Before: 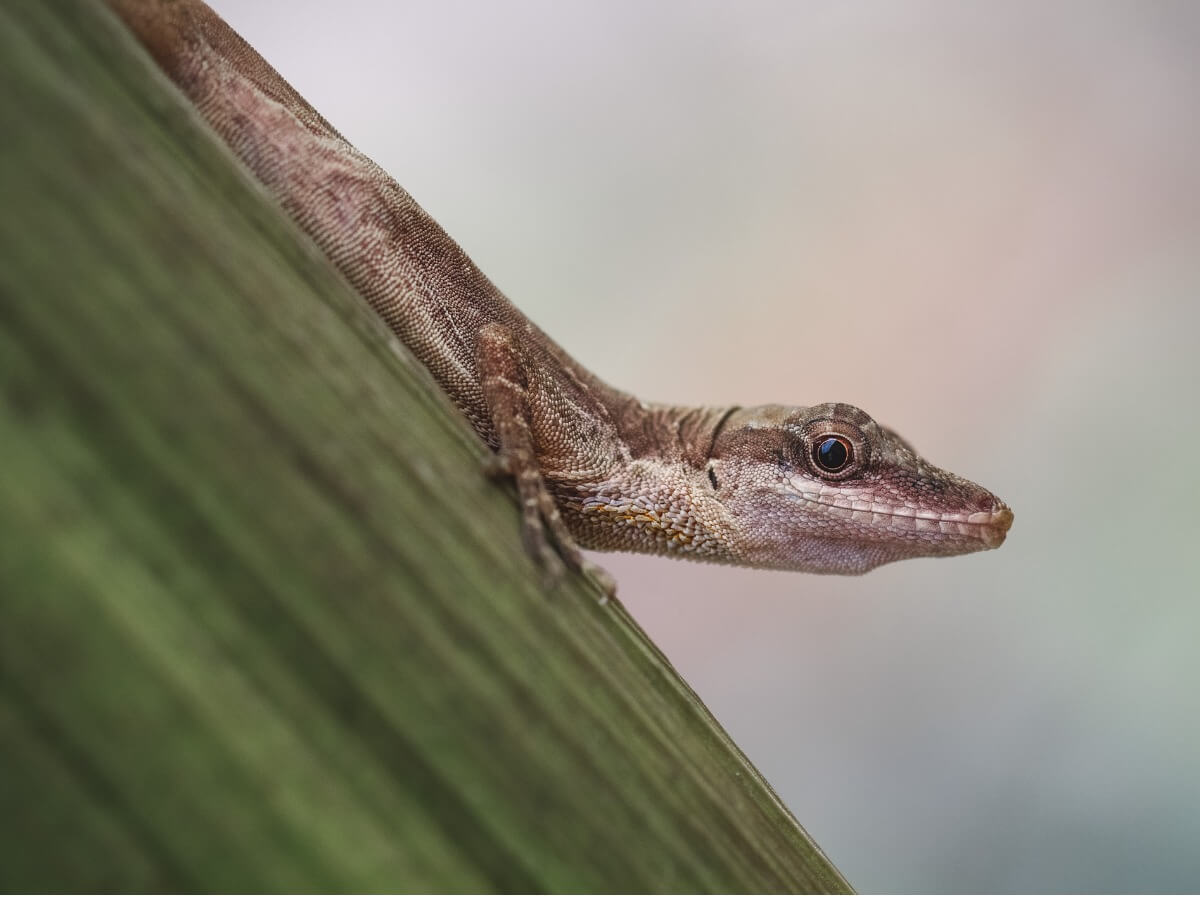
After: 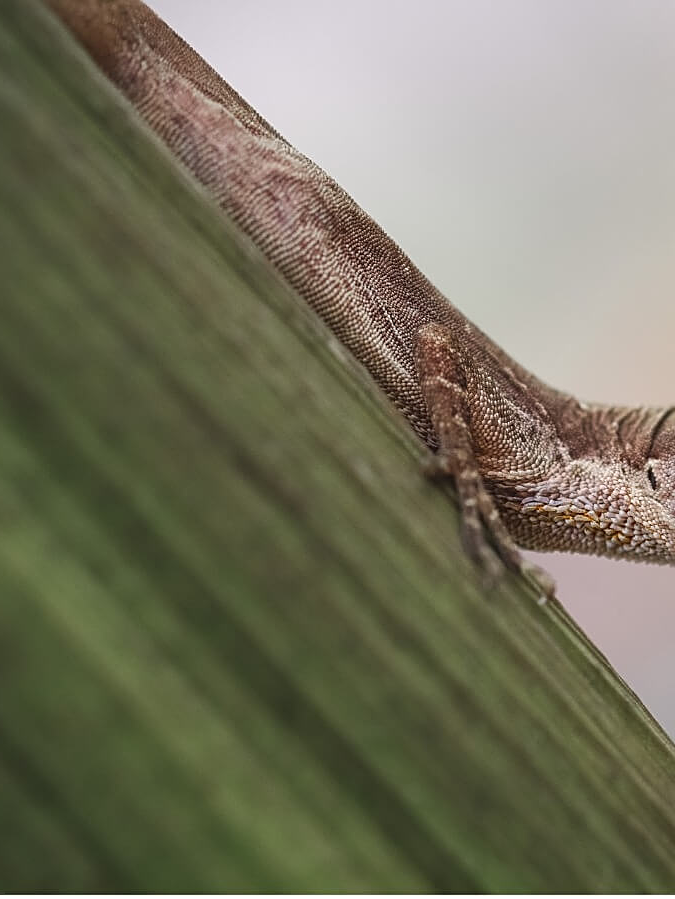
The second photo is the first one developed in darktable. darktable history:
crop: left 5.114%, right 38.589%
sharpen: on, module defaults
